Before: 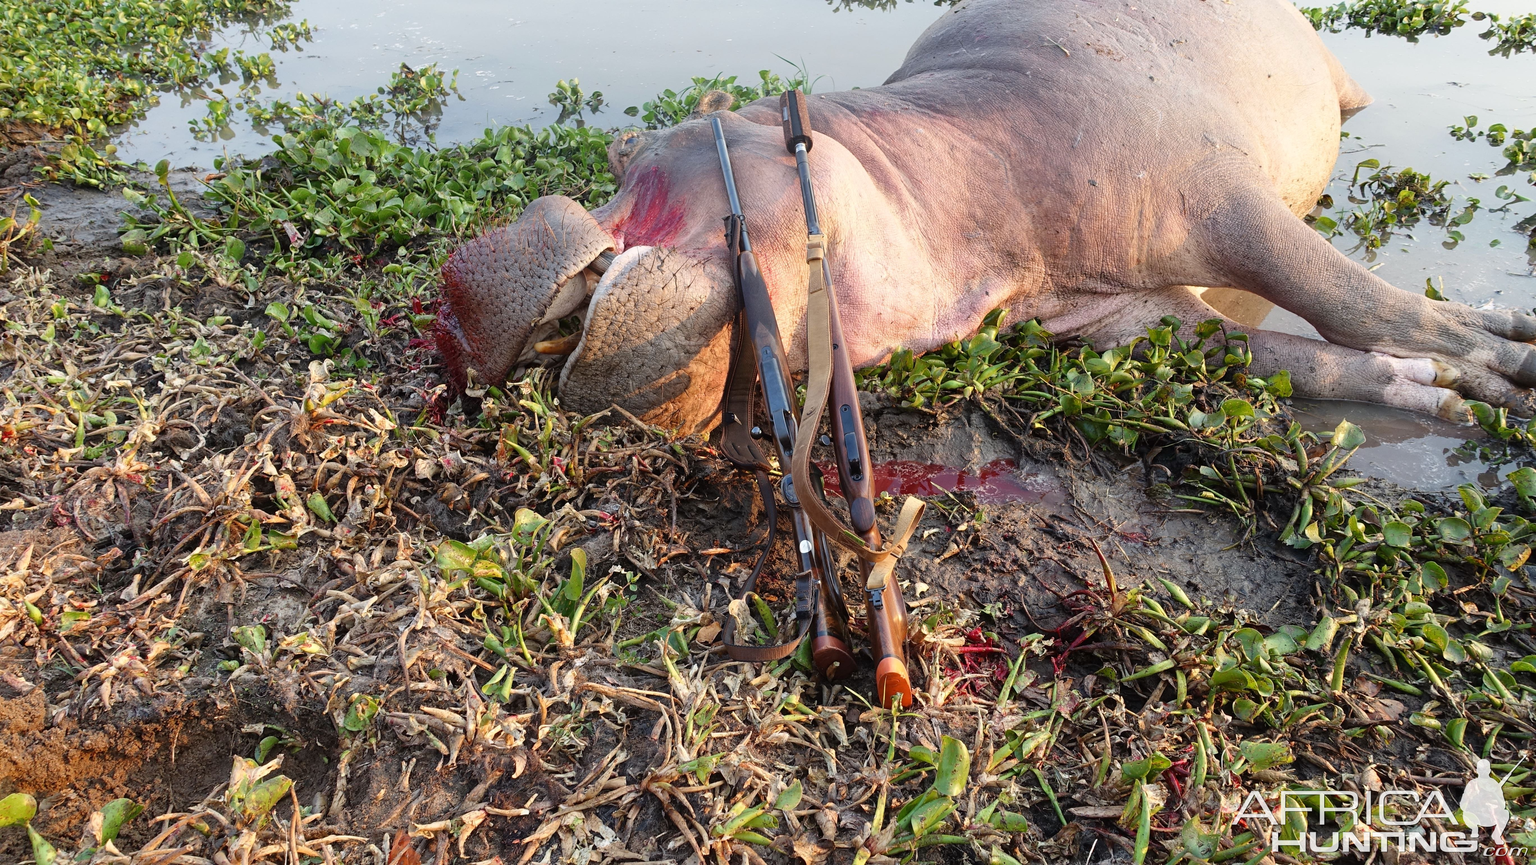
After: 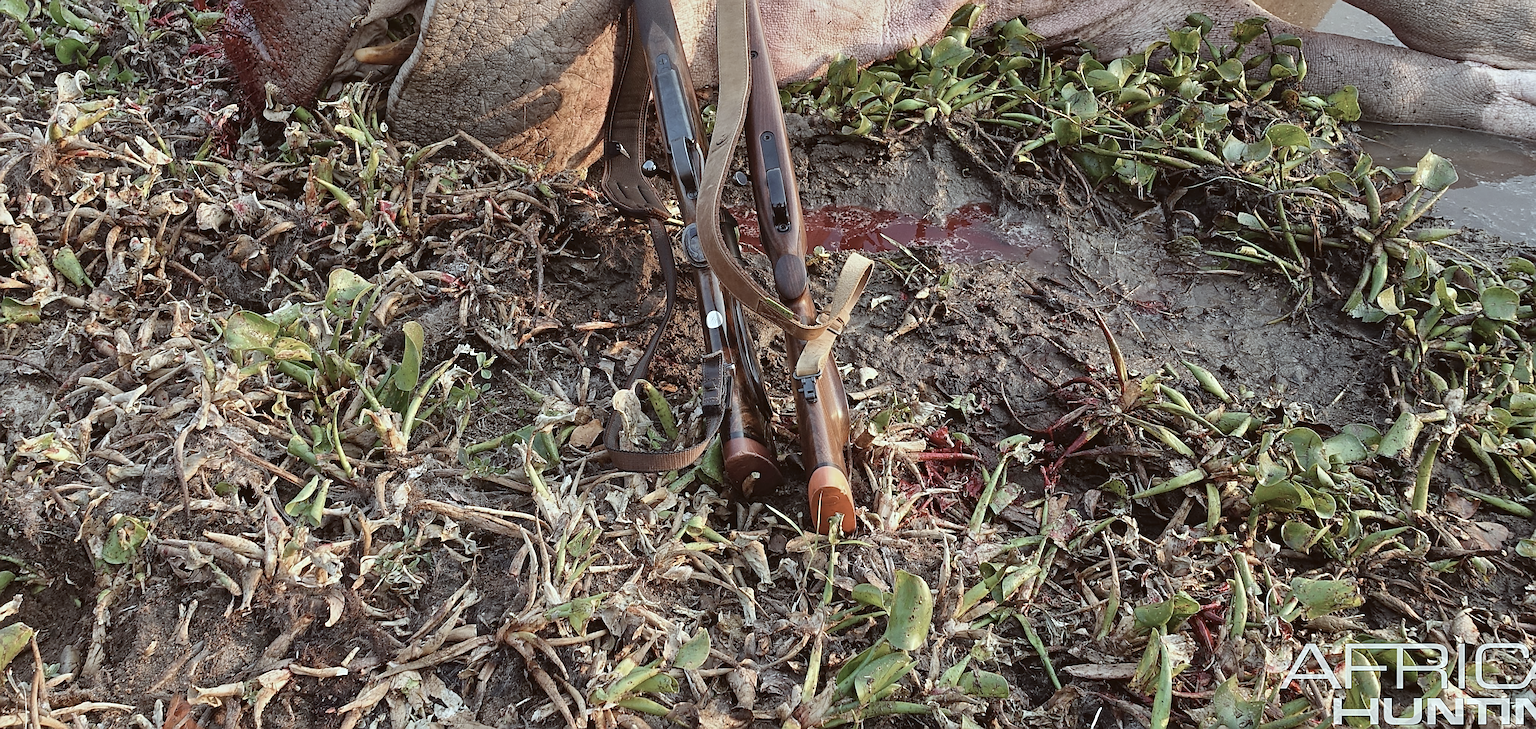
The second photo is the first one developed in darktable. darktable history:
sharpen: radius 2.582, amount 0.695
color correction: highlights a* -5, highlights b* -4.27, shadows a* 4.03, shadows b* 4.48
shadows and highlights: low approximation 0.01, soften with gaussian
contrast brightness saturation: contrast -0.044, saturation -0.415
crop and rotate: left 17.407%, top 35.382%, right 7.22%, bottom 1.001%
